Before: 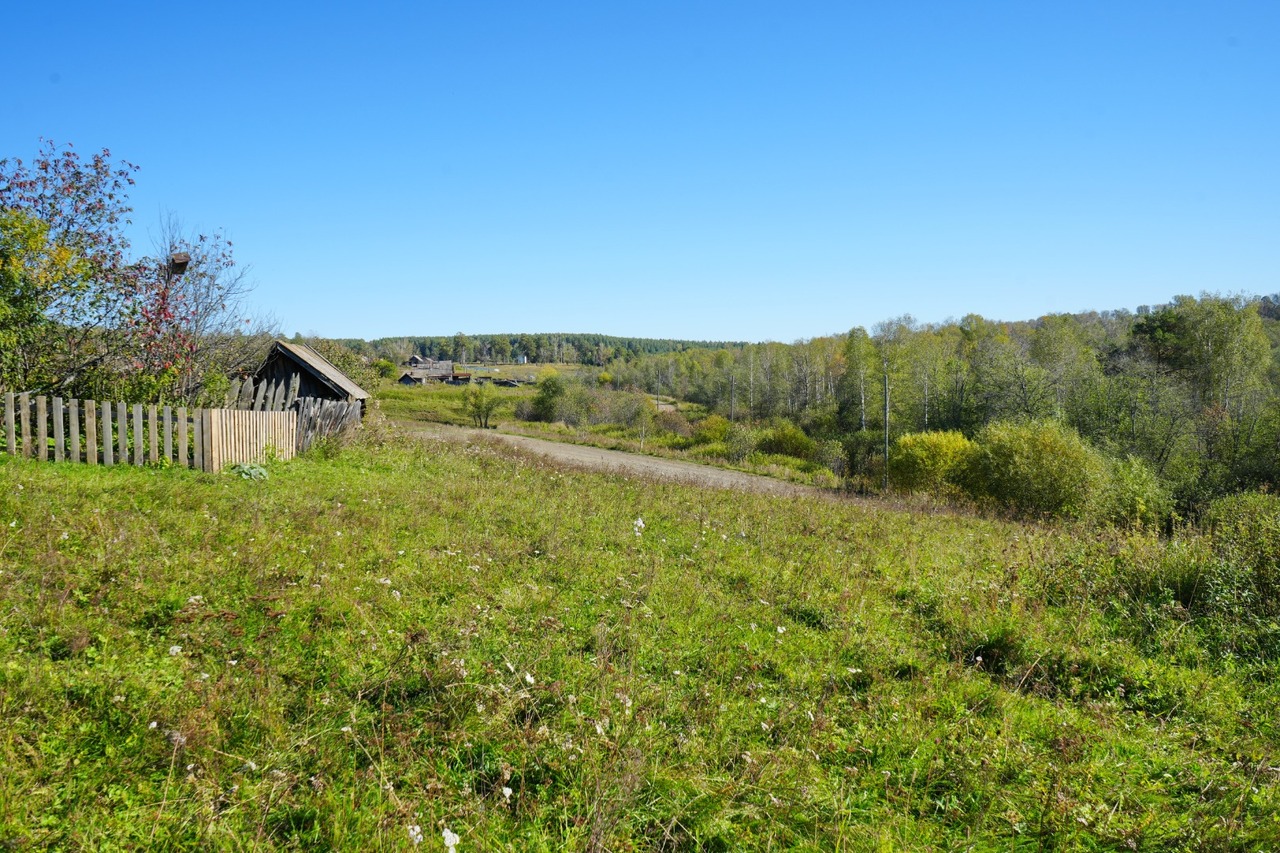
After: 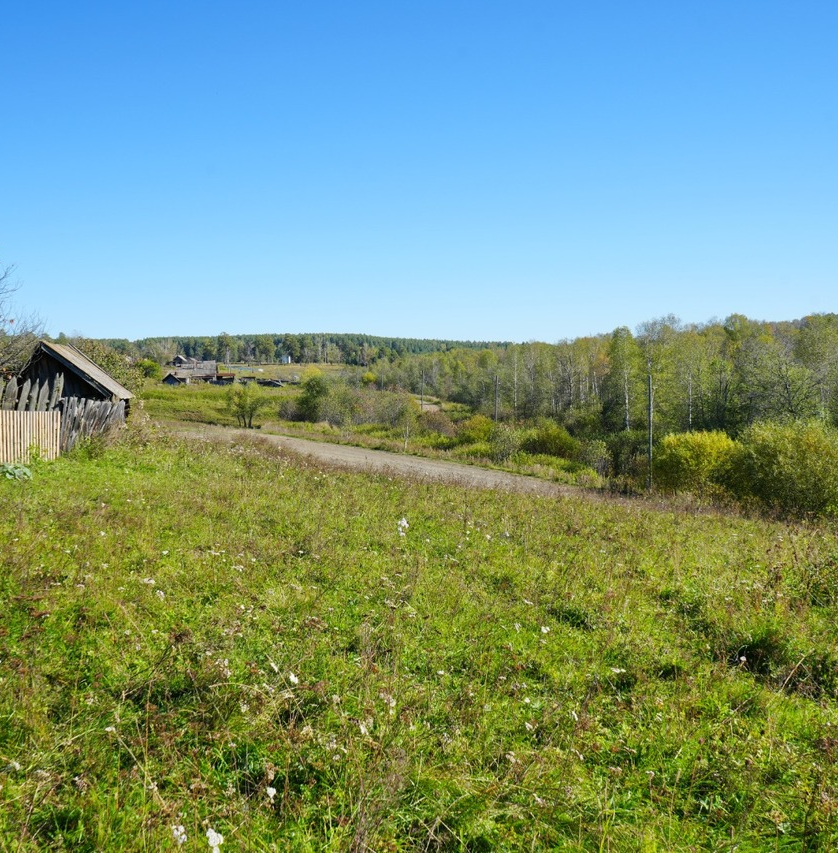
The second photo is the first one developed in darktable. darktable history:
crop and rotate: left 18.489%, right 15.988%
